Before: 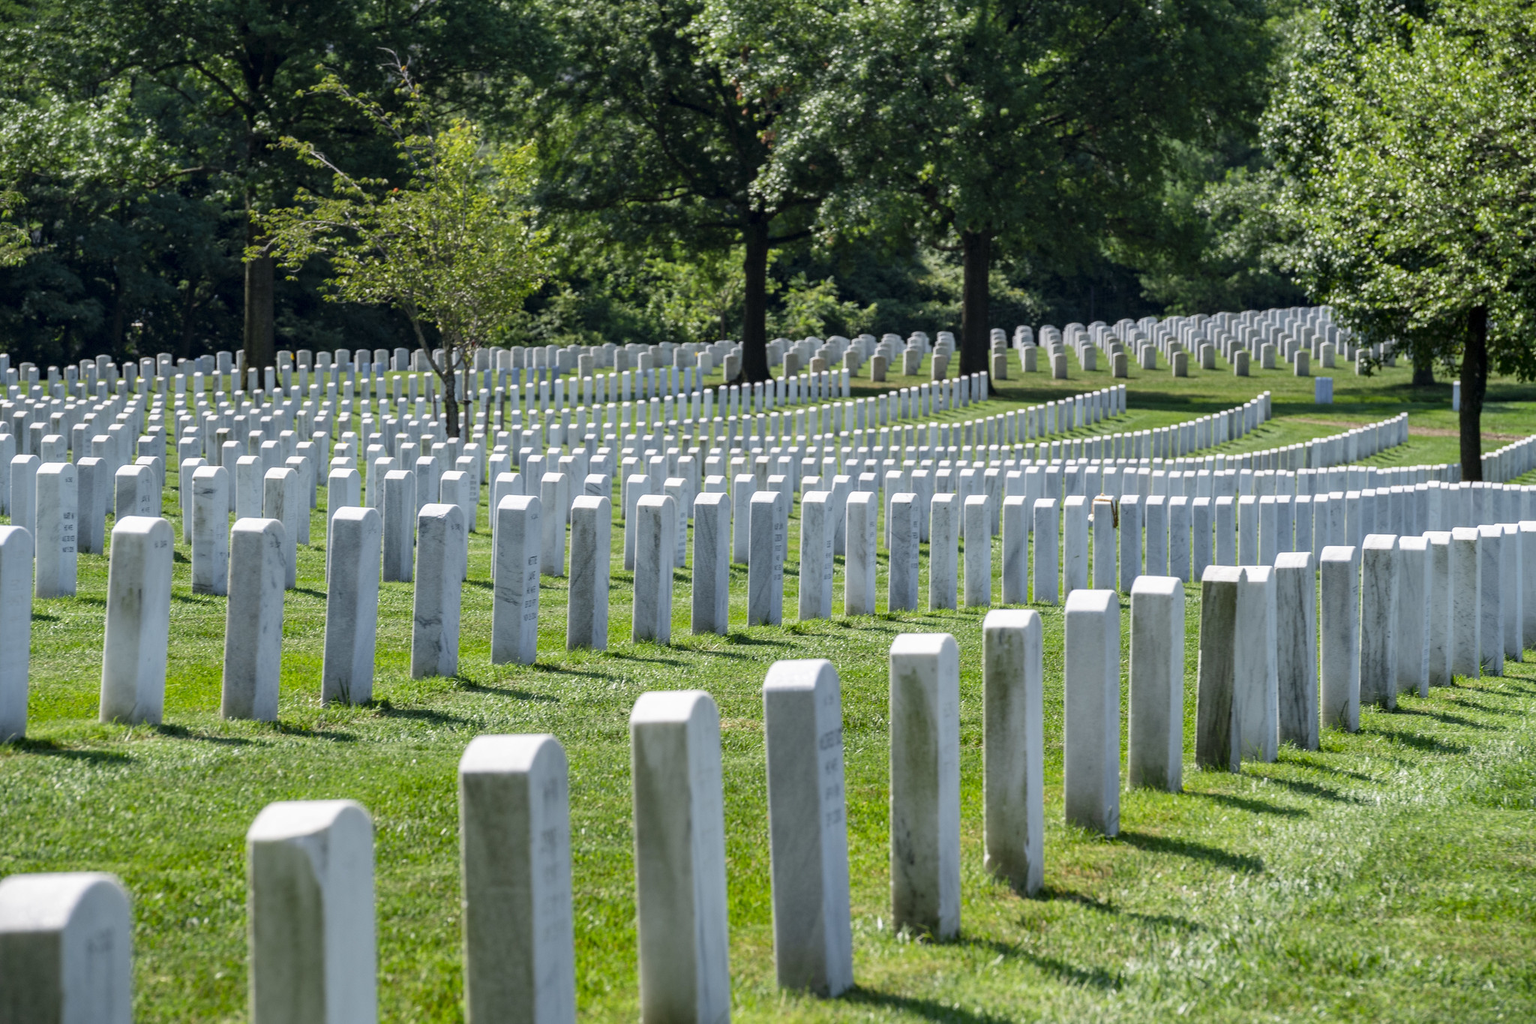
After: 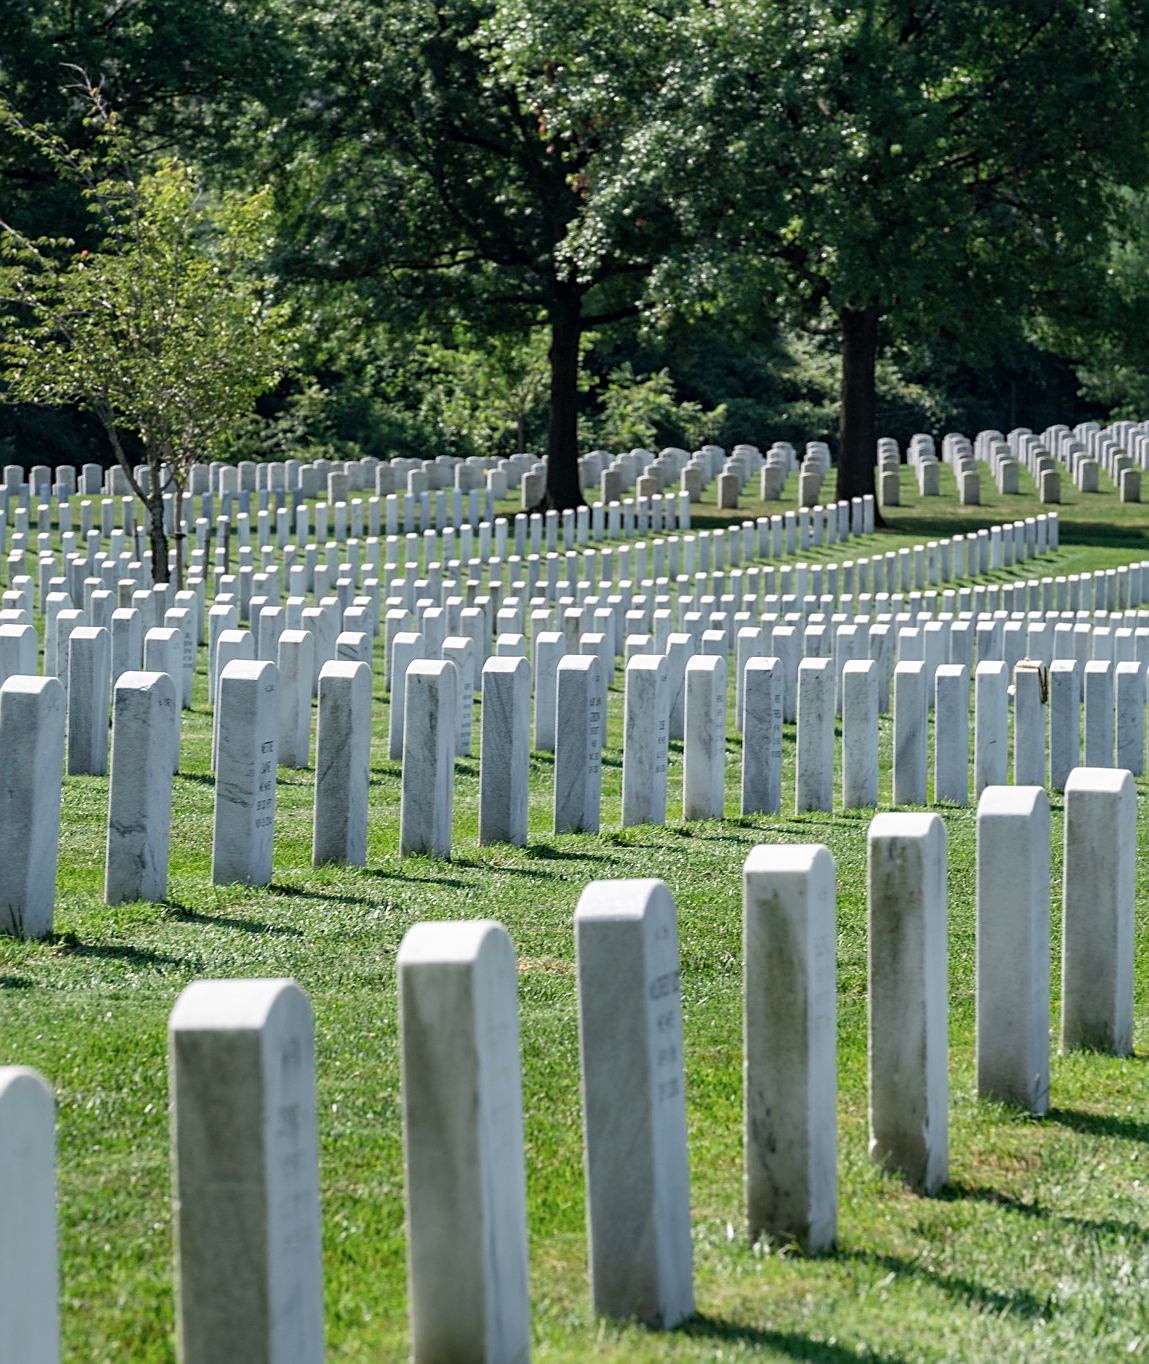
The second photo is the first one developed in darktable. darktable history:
color correction: saturation 0.8
crop: left 21.674%, right 22.086%
sharpen: on, module defaults
